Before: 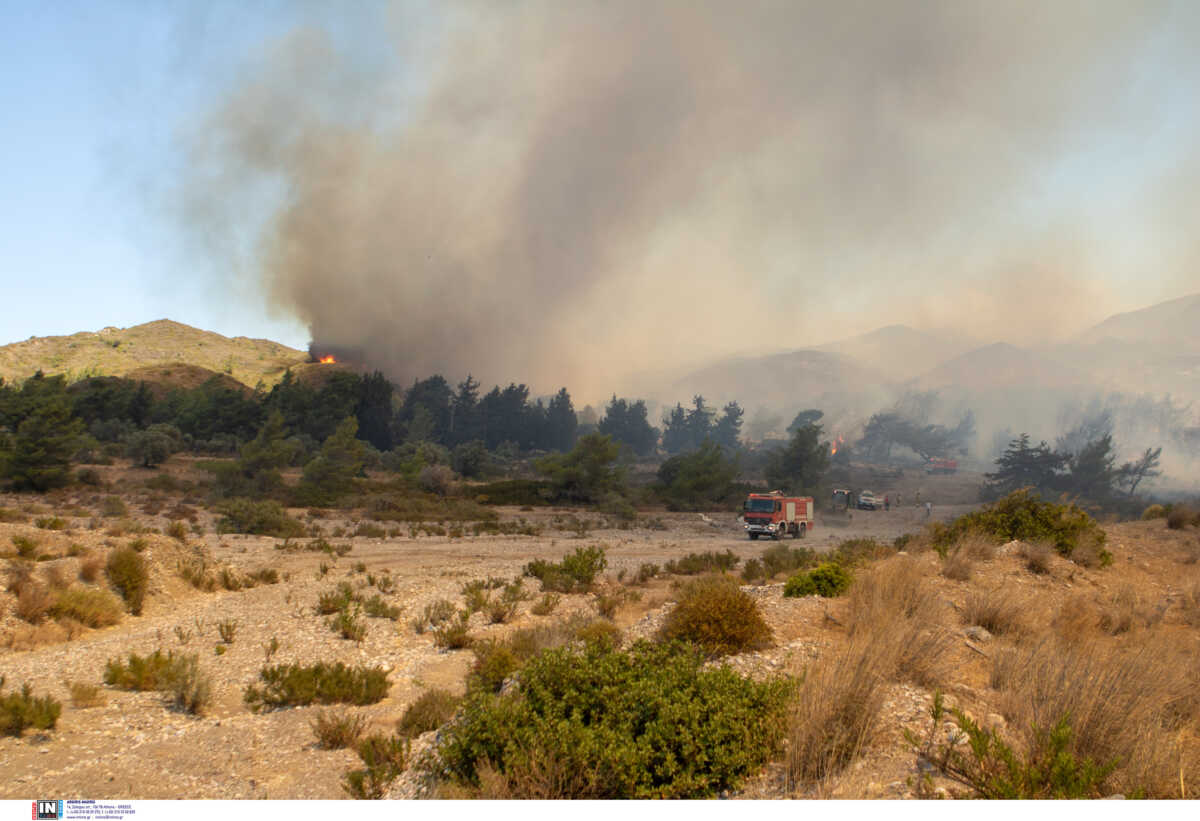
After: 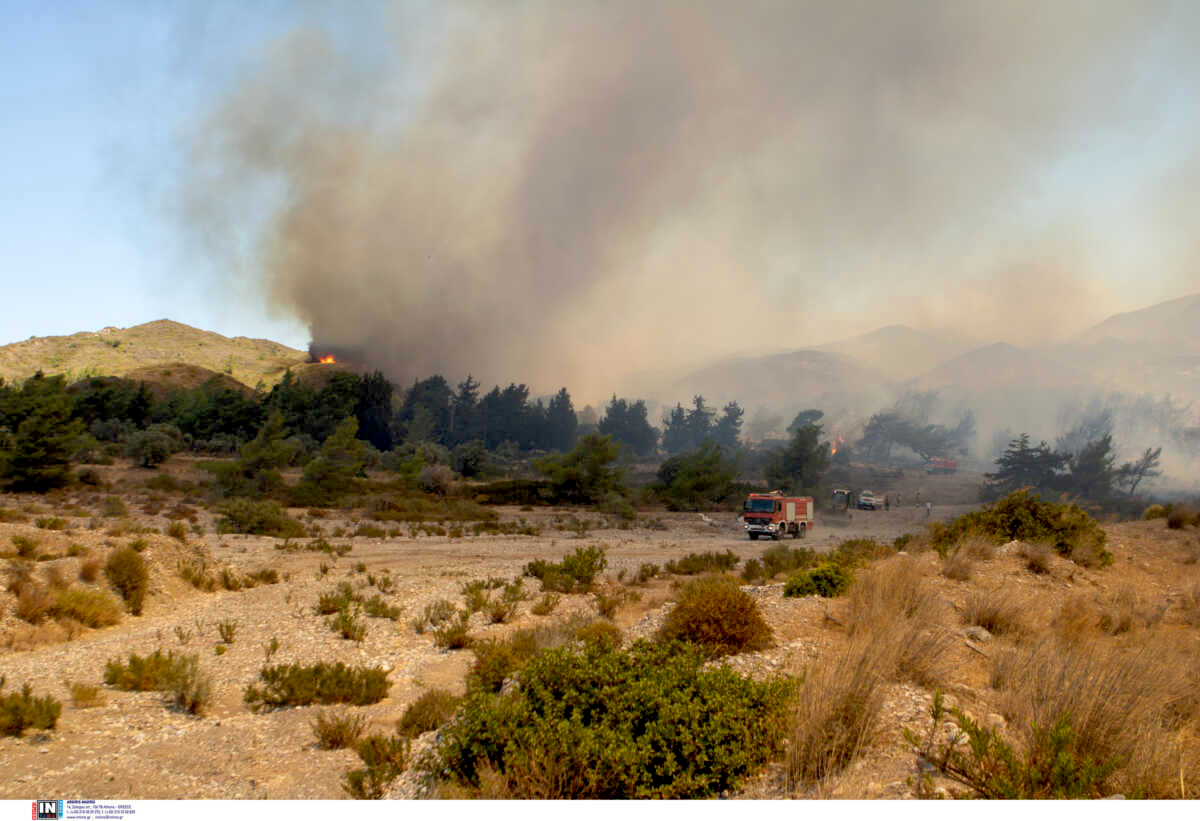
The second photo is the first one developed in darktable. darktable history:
exposure: black level correction 0.017, exposure -0.006 EV, compensate highlight preservation false
